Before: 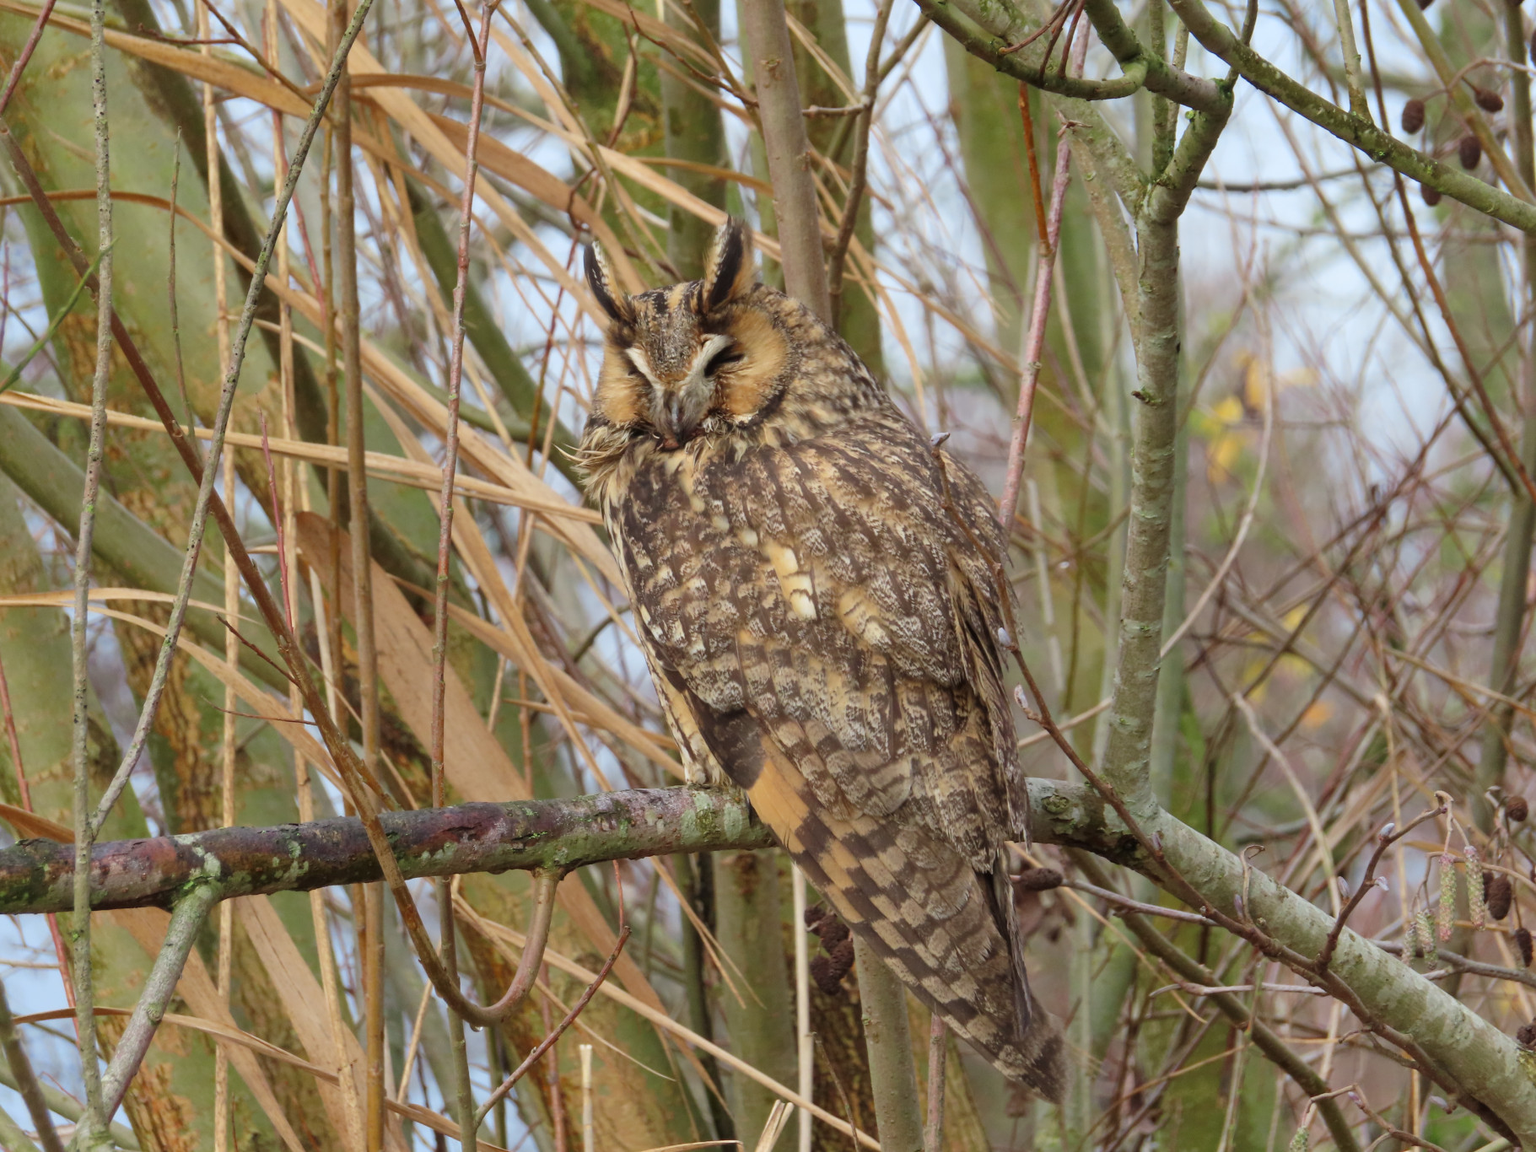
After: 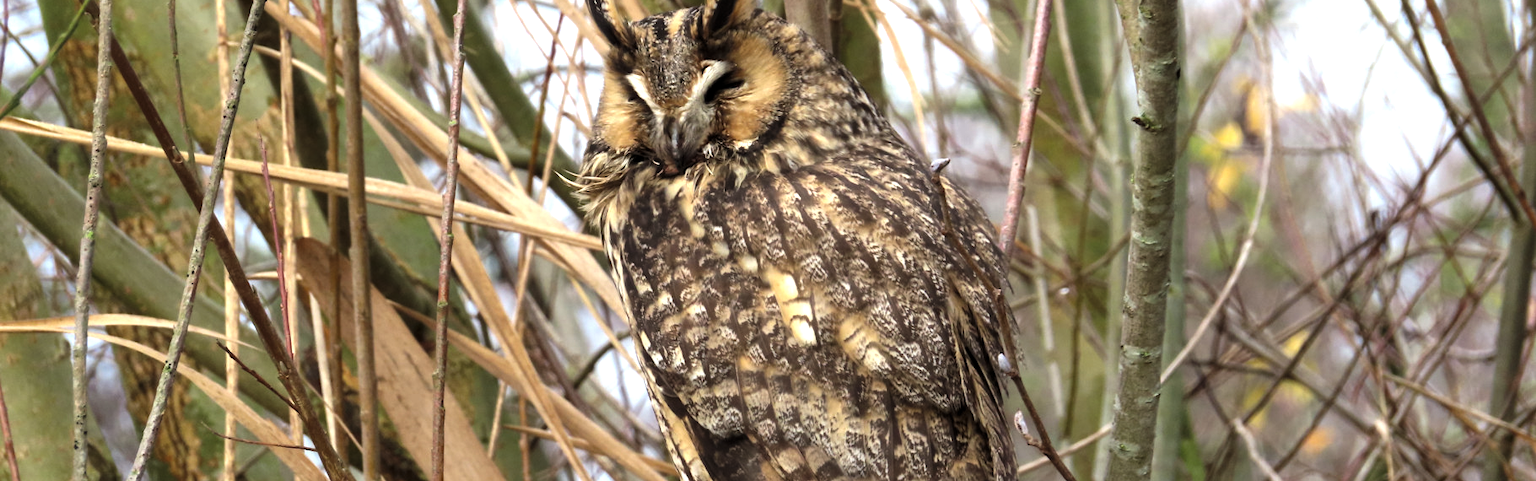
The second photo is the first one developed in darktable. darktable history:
crop and rotate: top 23.84%, bottom 34.294%
levels: levels [0.044, 0.475, 0.791]
